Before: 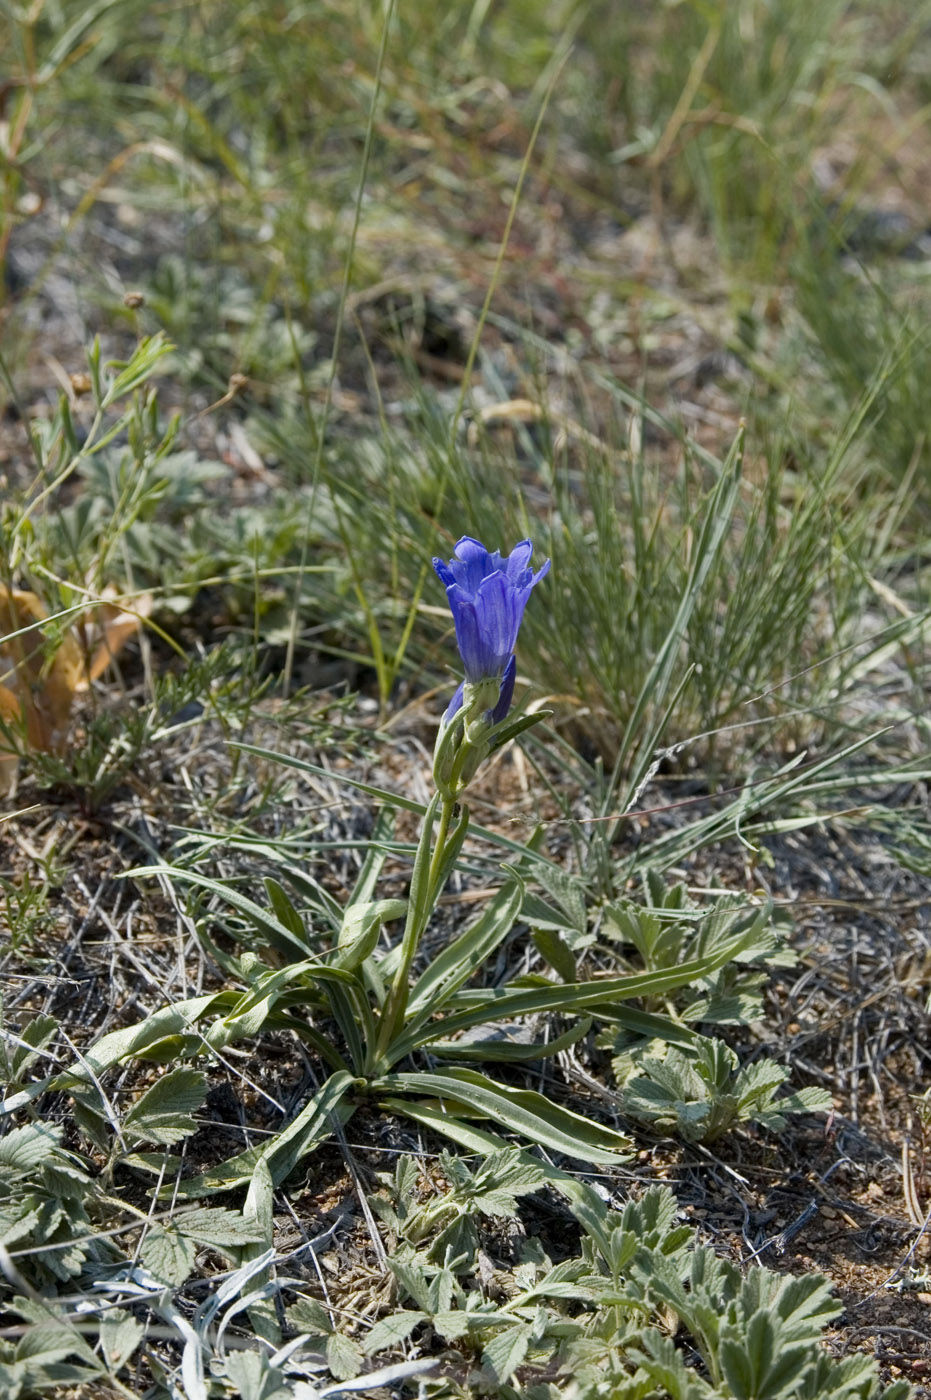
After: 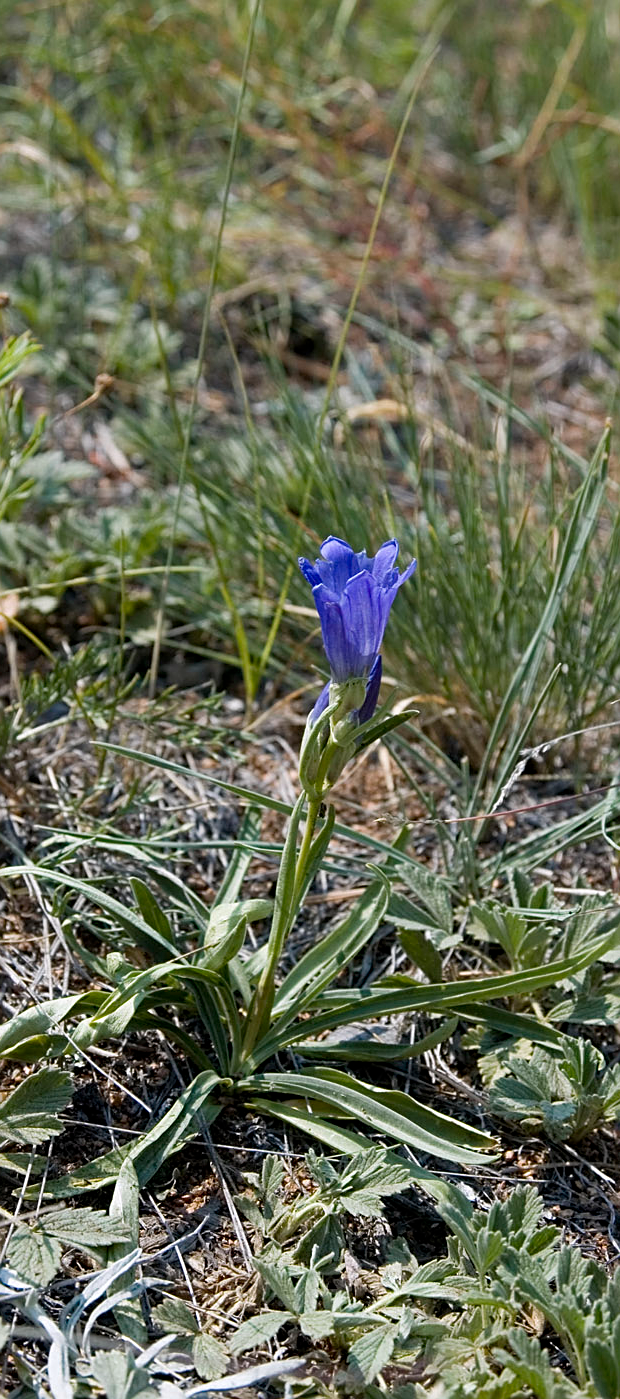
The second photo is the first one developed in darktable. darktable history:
sharpen: on, module defaults
white balance: red 1.009, blue 1.027
crop and rotate: left 14.436%, right 18.898%
